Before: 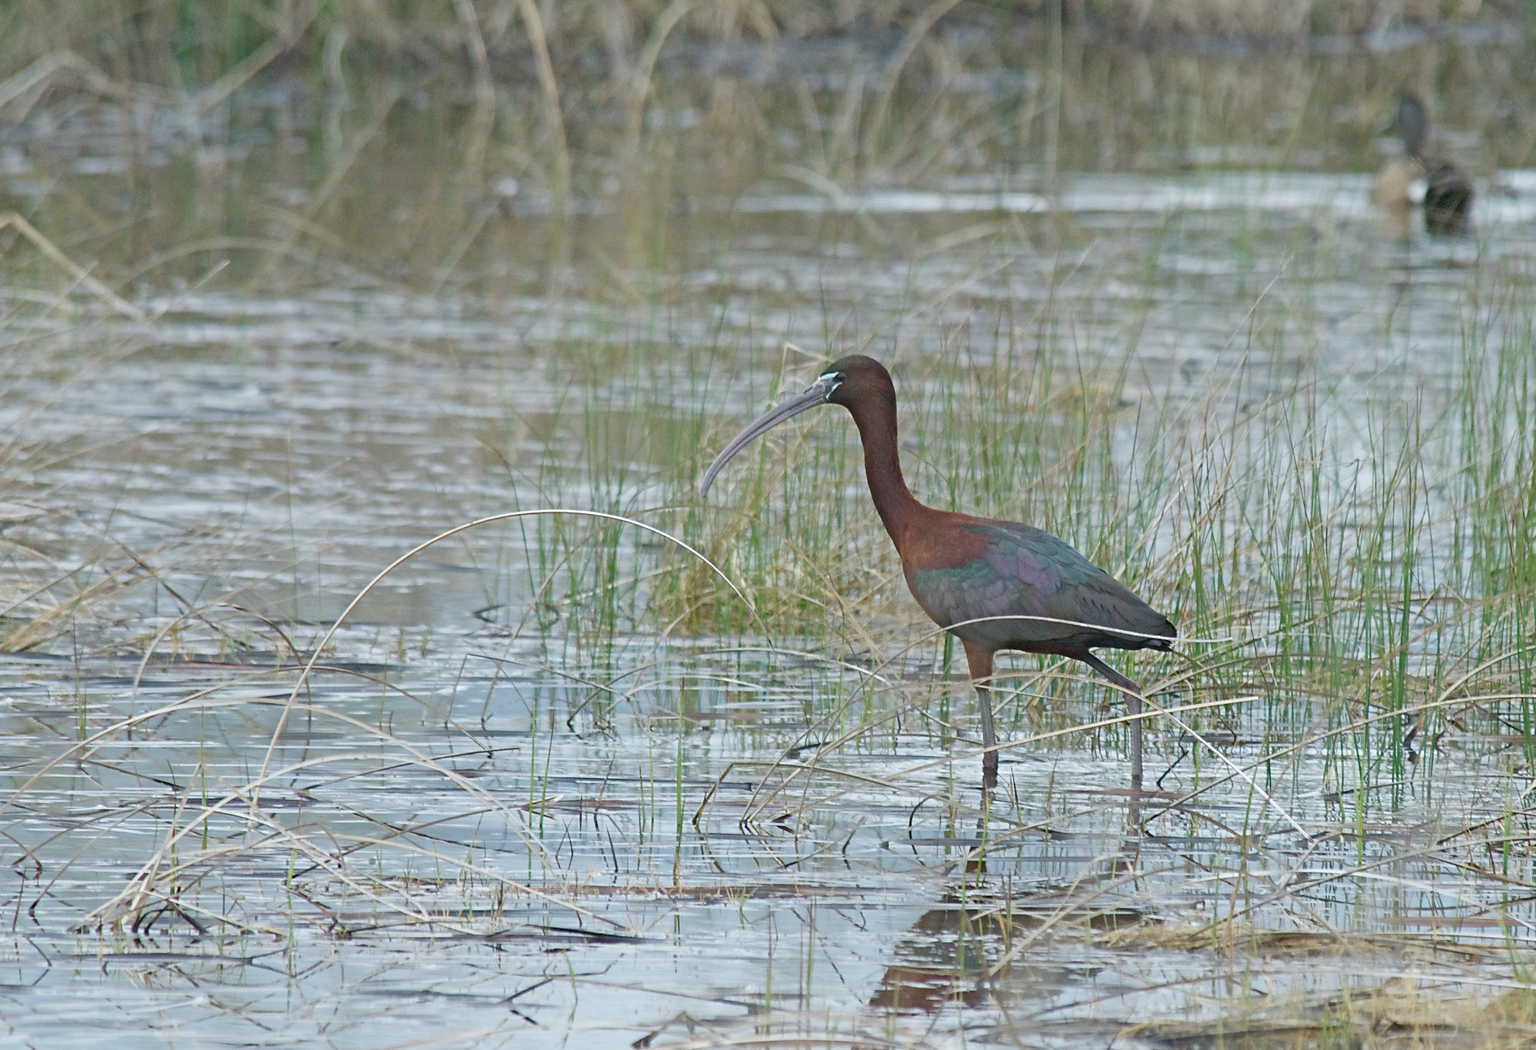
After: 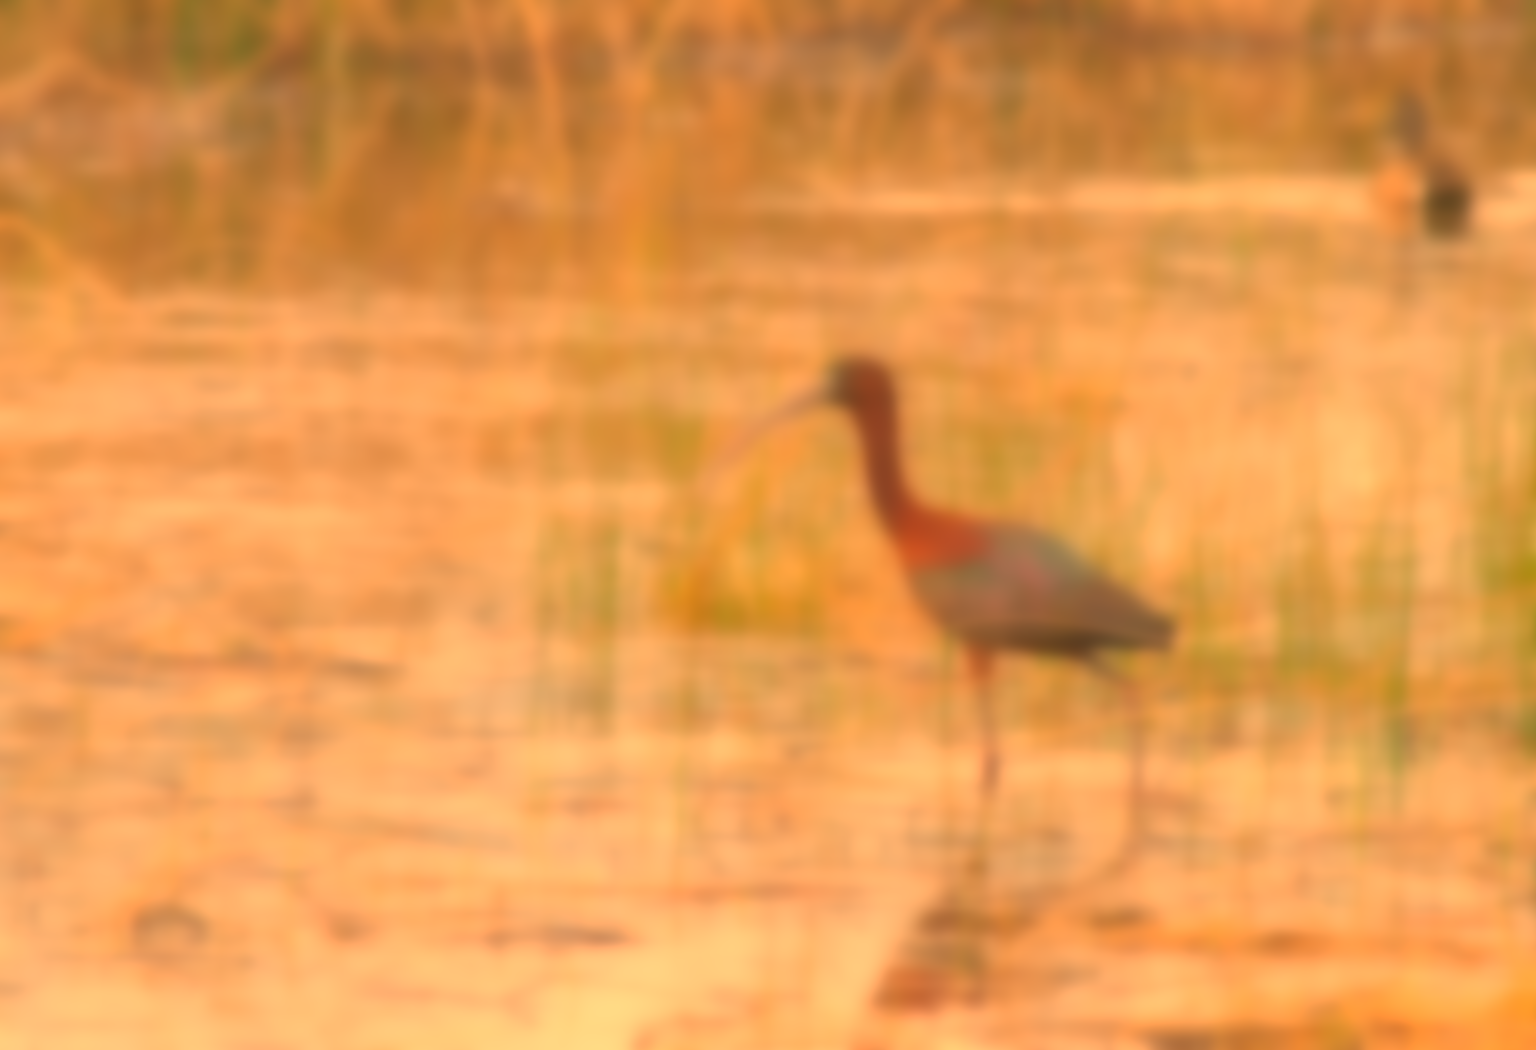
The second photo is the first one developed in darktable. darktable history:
color correction: saturation 1.34
lowpass: radius 16, unbound 0
exposure: exposure 0.2 EV, compensate highlight preservation false
white balance: red 1.467, blue 0.684
